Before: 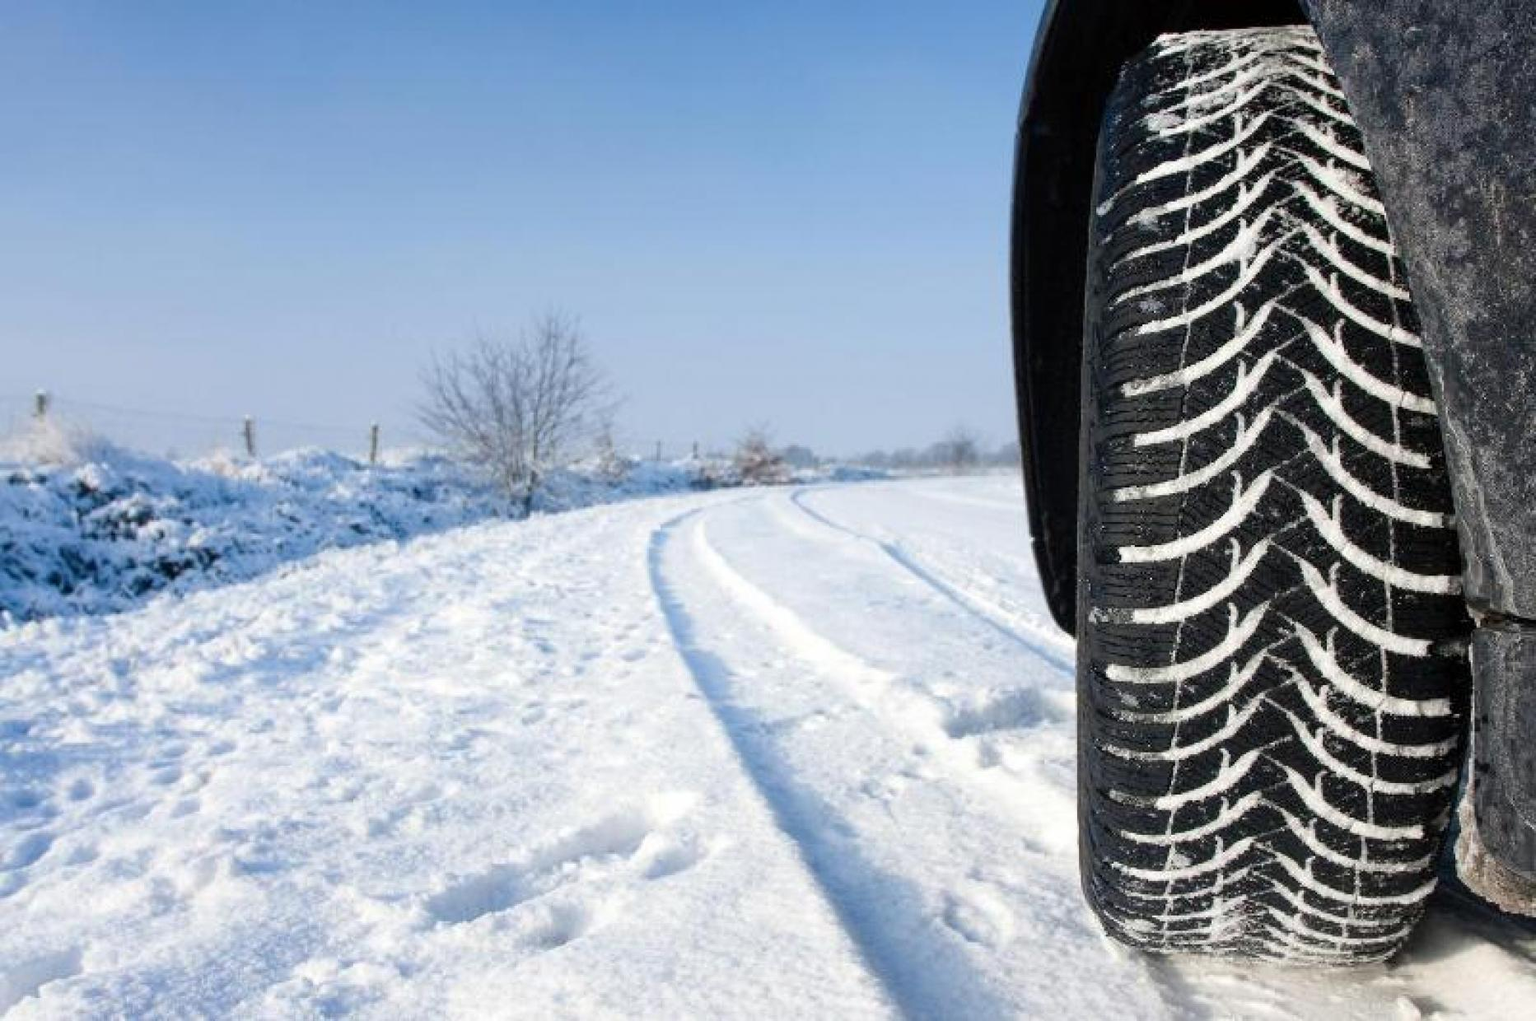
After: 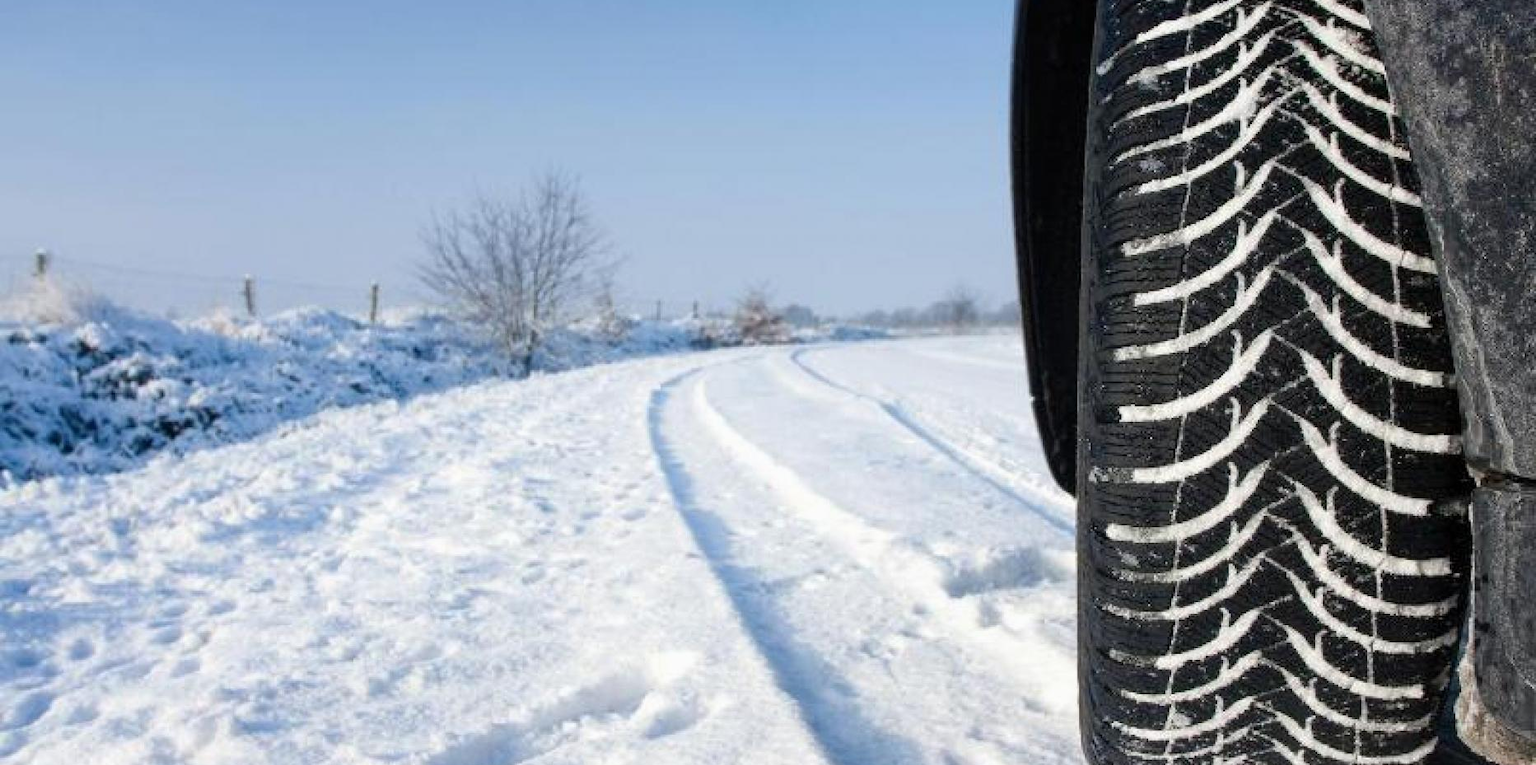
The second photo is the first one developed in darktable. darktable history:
crop: top 13.819%, bottom 11.169%
exposure: exposure -0.04 EV, compensate highlight preservation false
